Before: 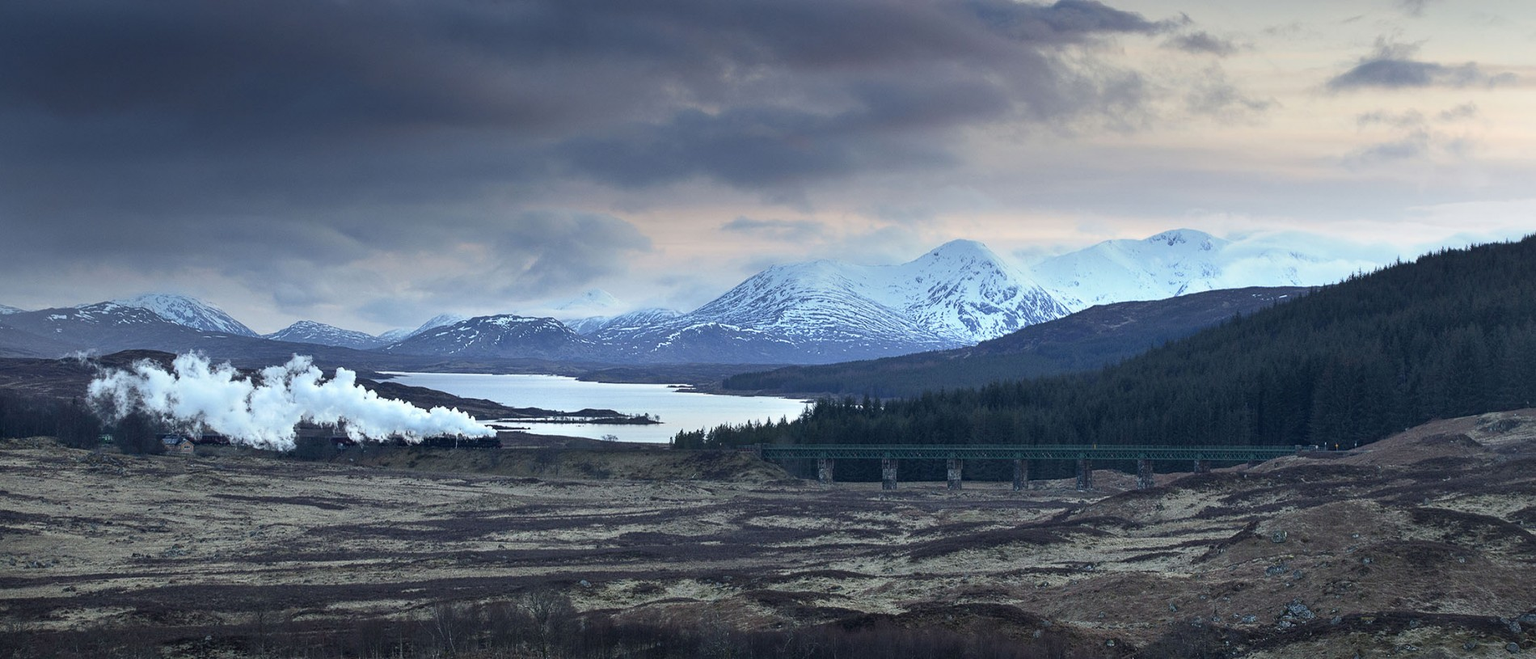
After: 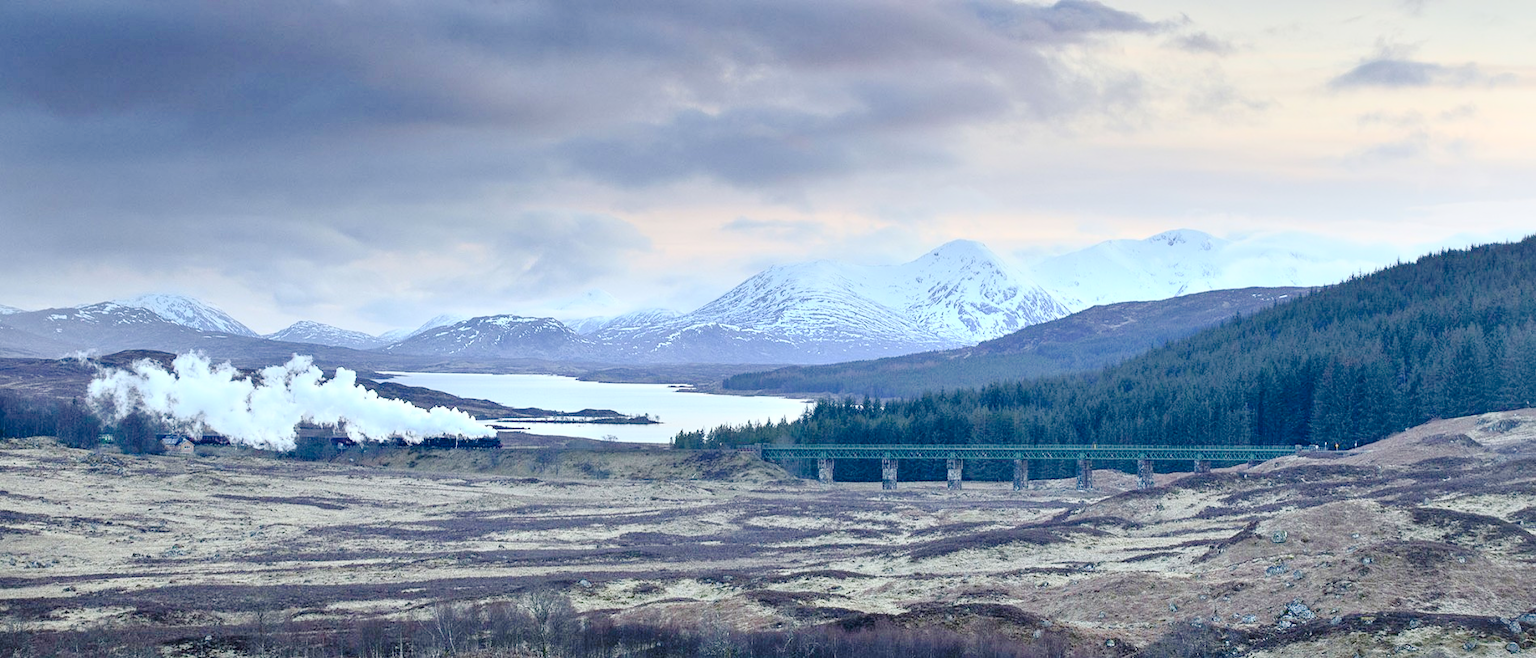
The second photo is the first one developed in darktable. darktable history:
tone equalizer: -8 EV 1 EV, -7 EV 1 EV, -6 EV 1 EV, -5 EV 1 EV, -4 EV 1 EV, -3 EV 0.75 EV, -2 EV 0.5 EV, -1 EV 0.25 EV
contrast brightness saturation: contrast 0.2, brightness 0.16, saturation 0.22
tone curve: curves: ch0 [(0, 0) (0.003, 0.009) (0.011, 0.009) (0.025, 0.01) (0.044, 0.02) (0.069, 0.032) (0.1, 0.048) (0.136, 0.092) (0.177, 0.153) (0.224, 0.217) (0.277, 0.306) (0.335, 0.402) (0.399, 0.488) (0.468, 0.574) (0.543, 0.648) (0.623, 0.716) (0.709, 0.783) (0.801, 0.851) (0.898, 0.92) (1, 1)], preserve colors none
